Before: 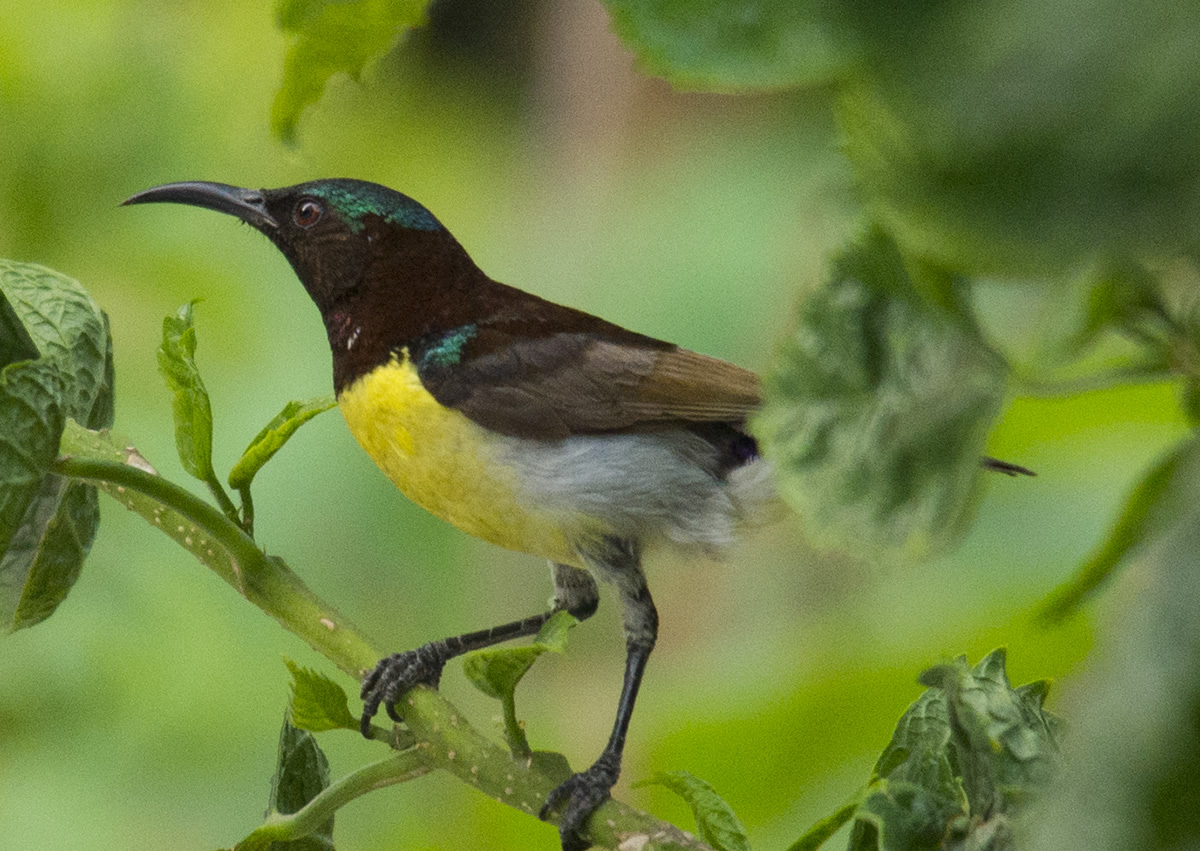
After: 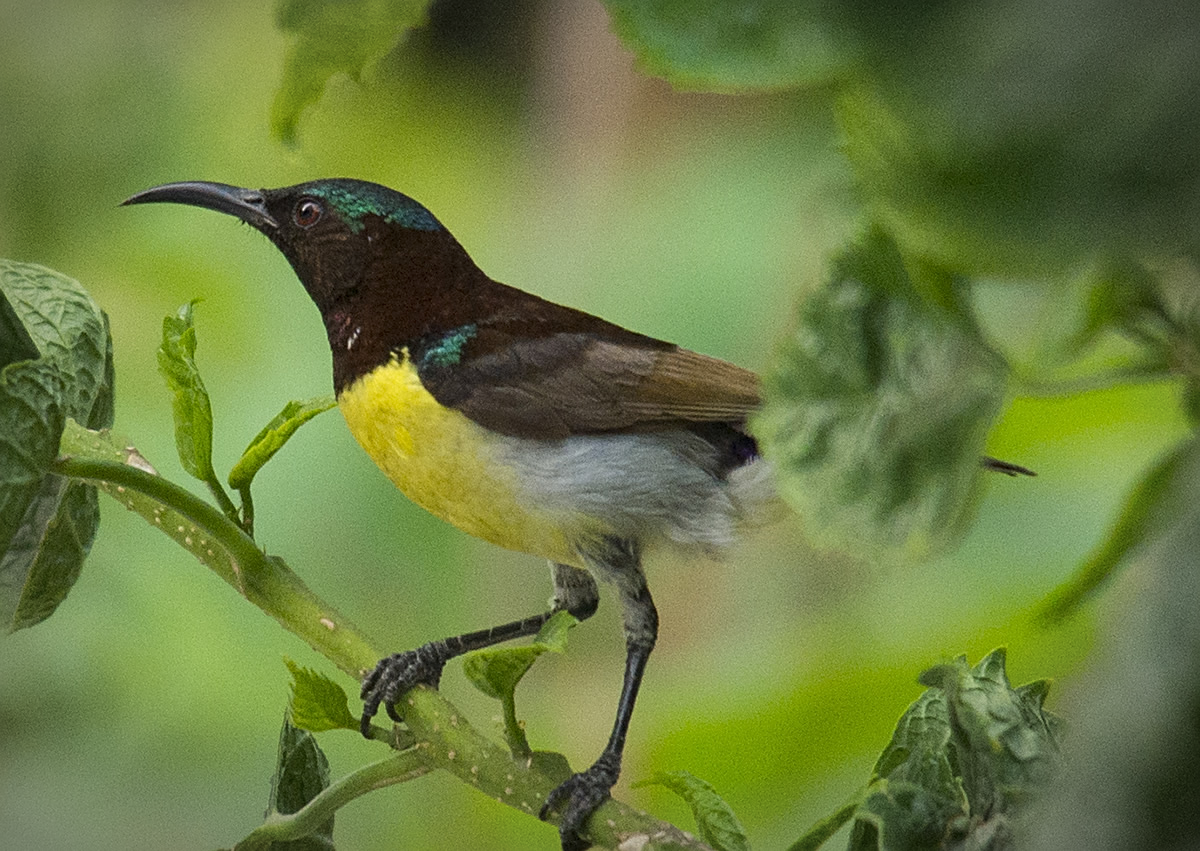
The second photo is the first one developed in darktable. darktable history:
sharpen: on, module defaults
vignetting: fall-off start 86.26%, automatic ratio true
